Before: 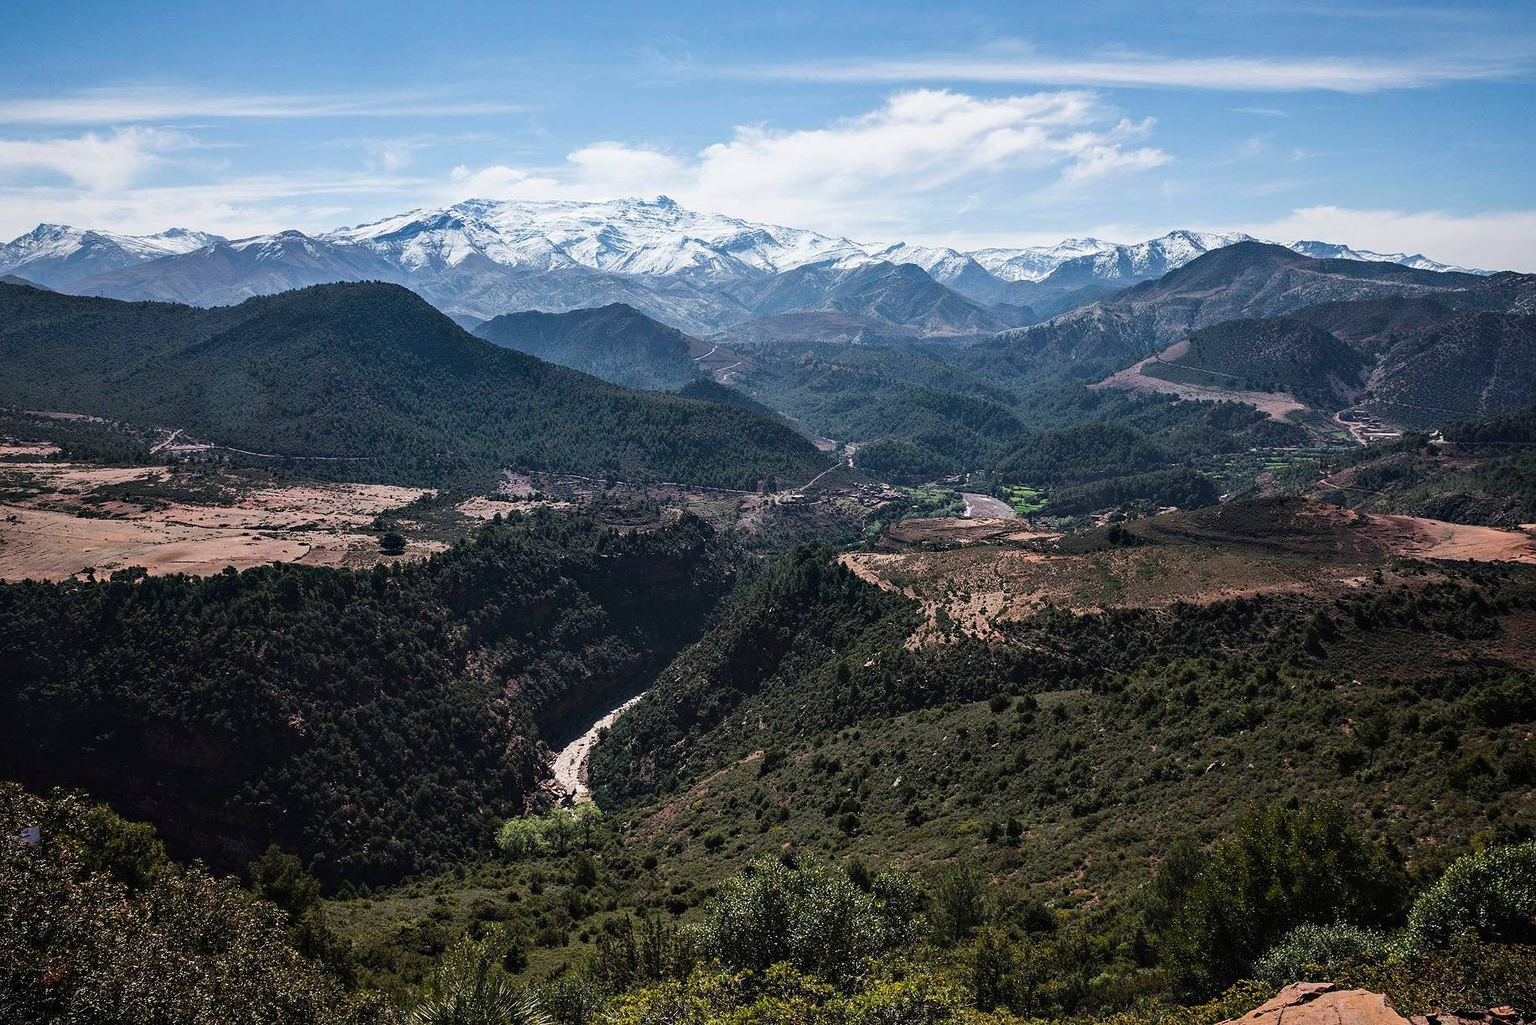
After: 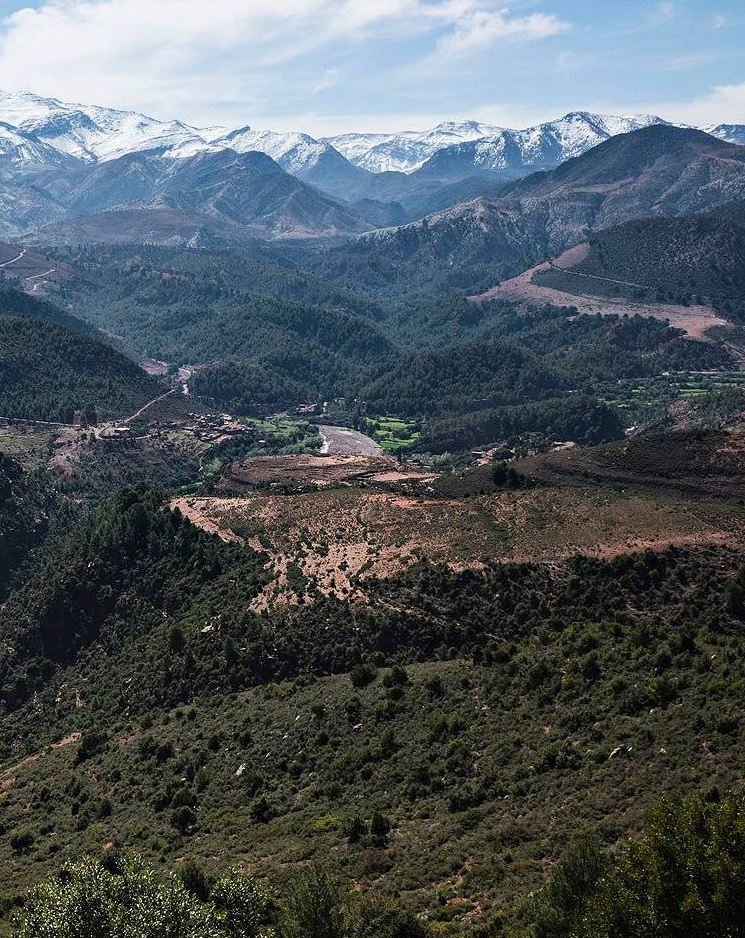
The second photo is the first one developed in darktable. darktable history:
crop: left 45.285%, top 13.408%, right 14.04%, bottom 9.827%
